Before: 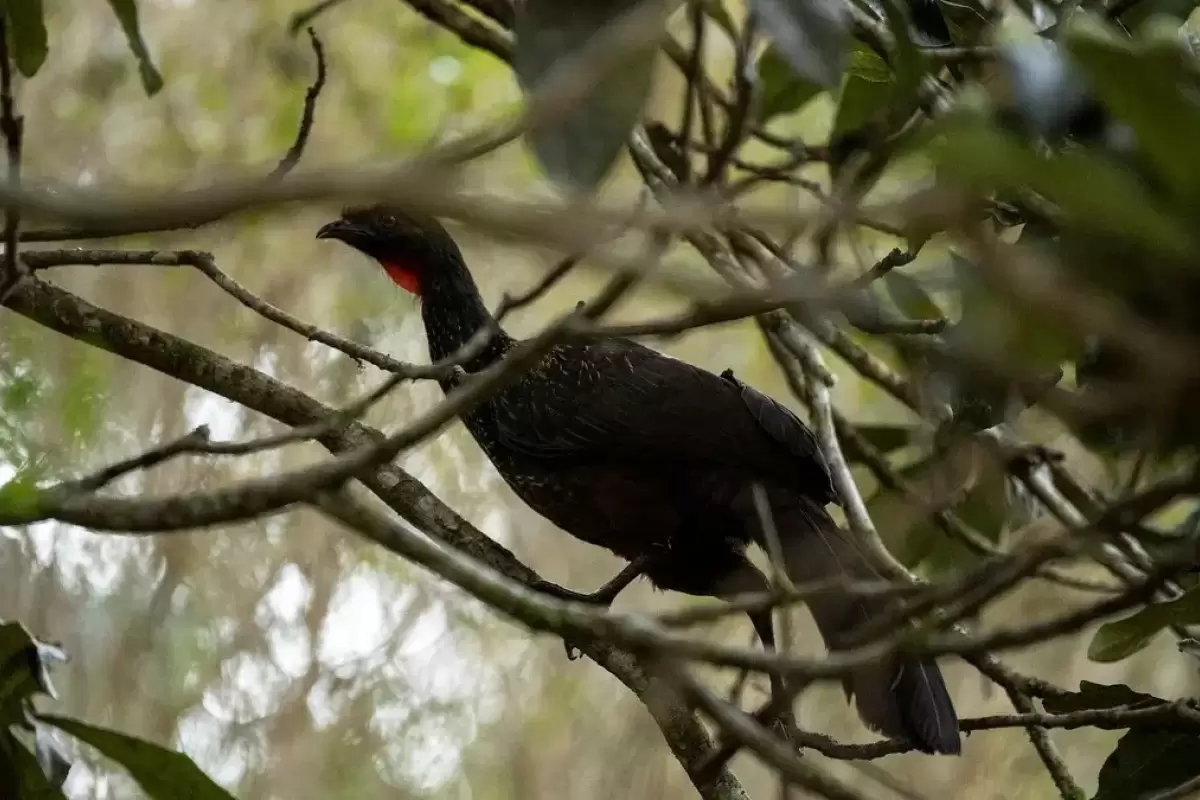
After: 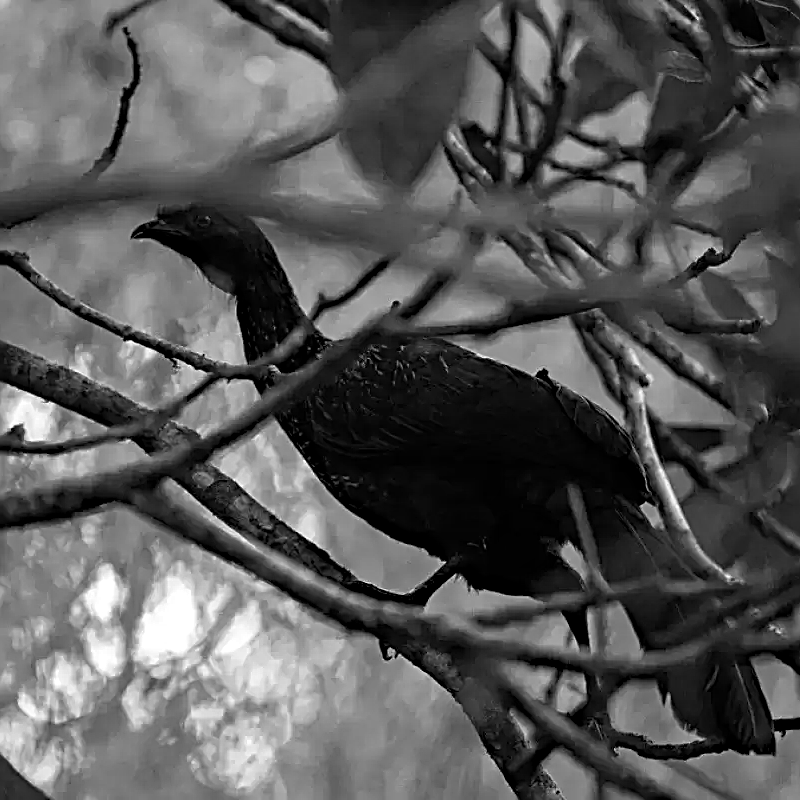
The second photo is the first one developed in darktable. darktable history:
sharpen: radius 2.543, amount 0.636
crop and rotate: left 15.446%, right 17.836%
monochrome: on, module defaults
haze removal: strength 0.5, distance 0.43, compatibility mode true, adaptive false
